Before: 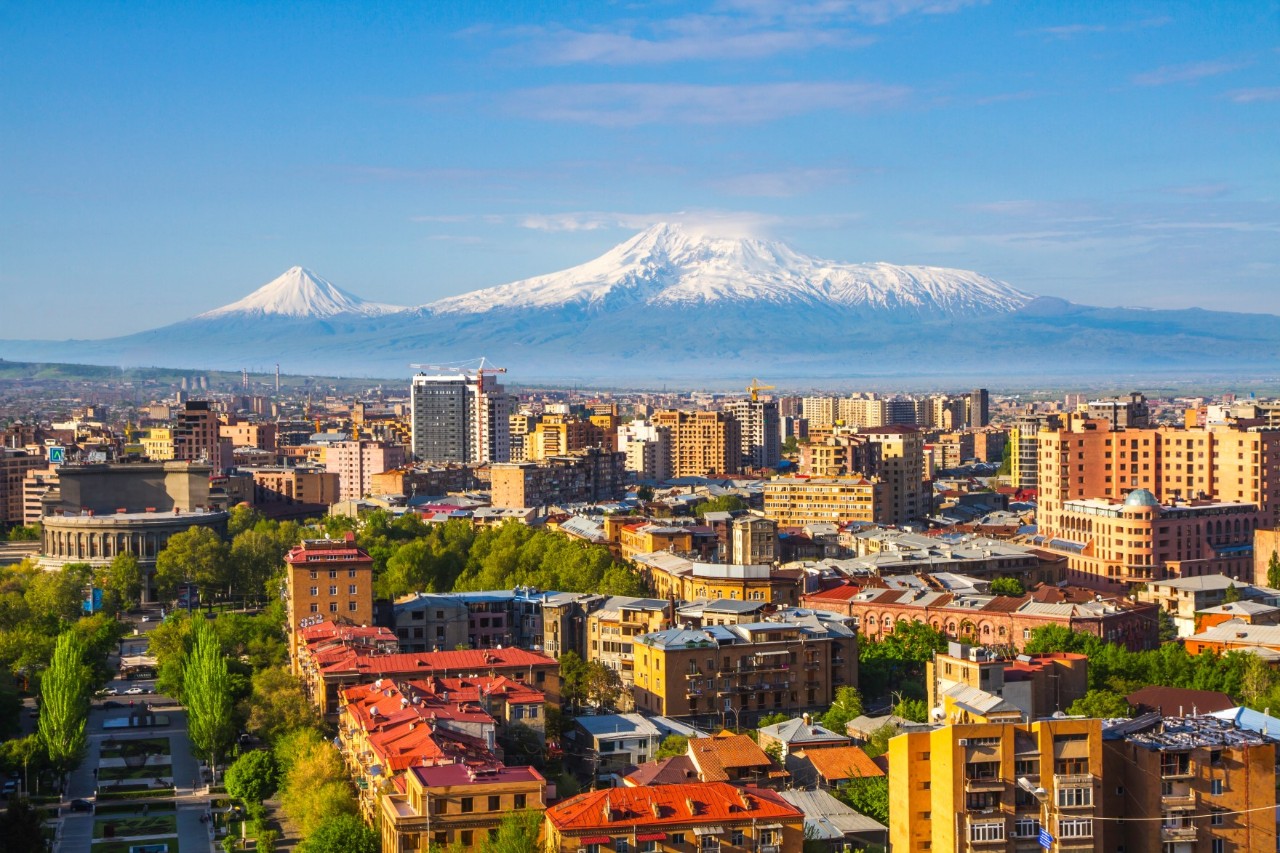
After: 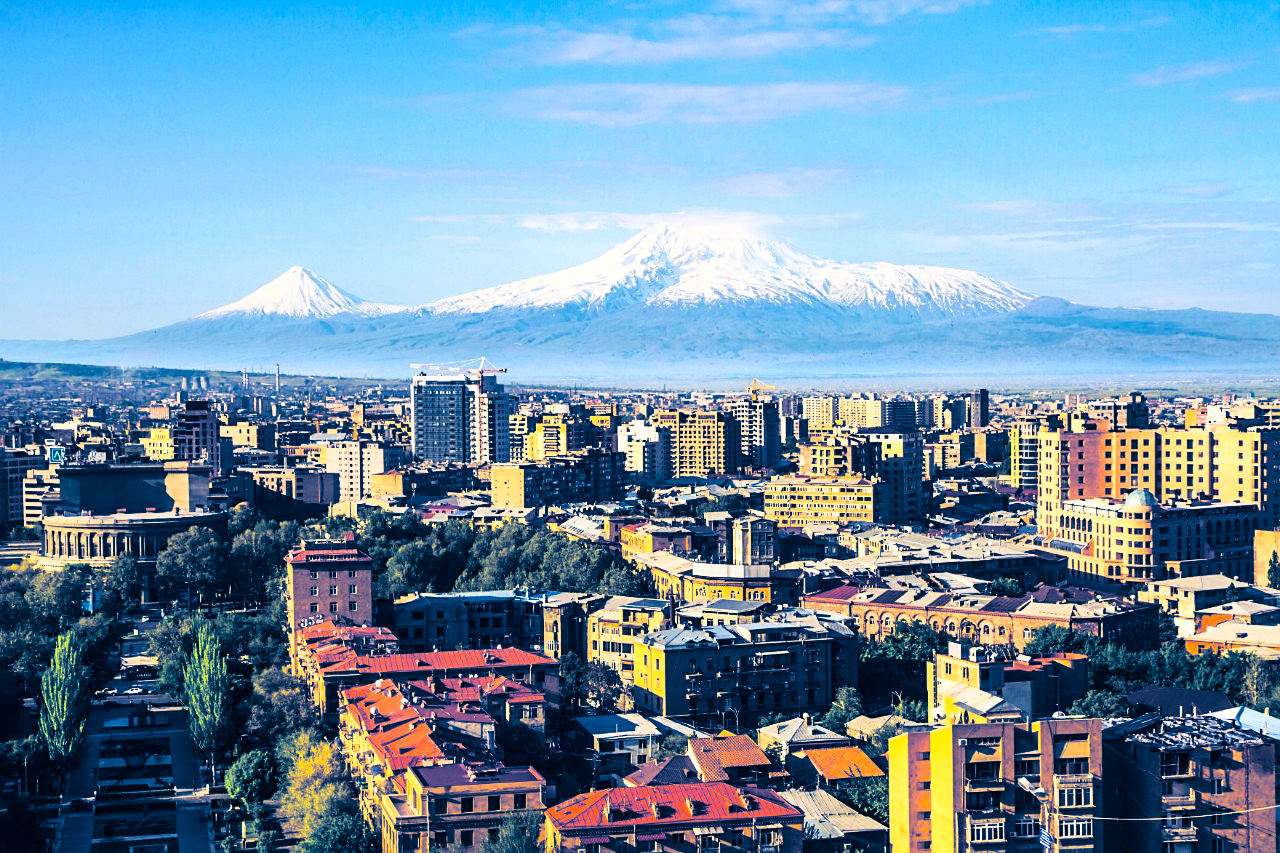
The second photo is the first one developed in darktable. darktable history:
sharpen: radius 1.864, amount 0.398, threshold 1.271
split-toning: shadows › hue 226.8°, shadows › saturation 1, highlights › saturation 0, balance -61.41
local contrast: mode bilateral grid, contrast 20, coarseness 50, detail 120%, midtone range 0.2
tone curve: curves: ch0 [(0, 0.013) (0.198, 0.175) (0.512, 0.582) (0.625, 0.754) (0.81, 0.934) (1, 1)], color space Lab, linked channels, preserve colors none
